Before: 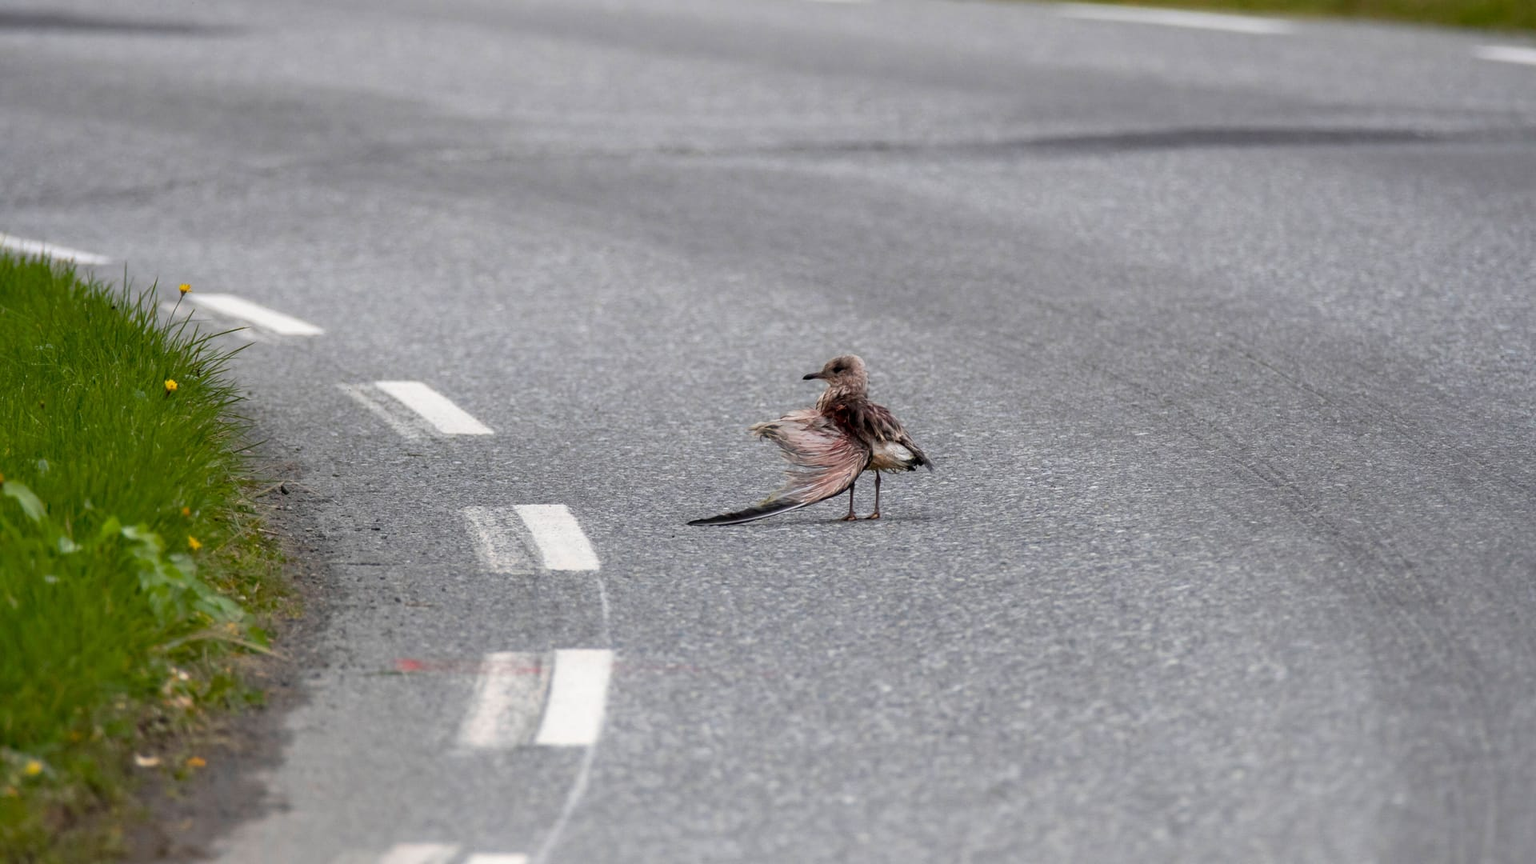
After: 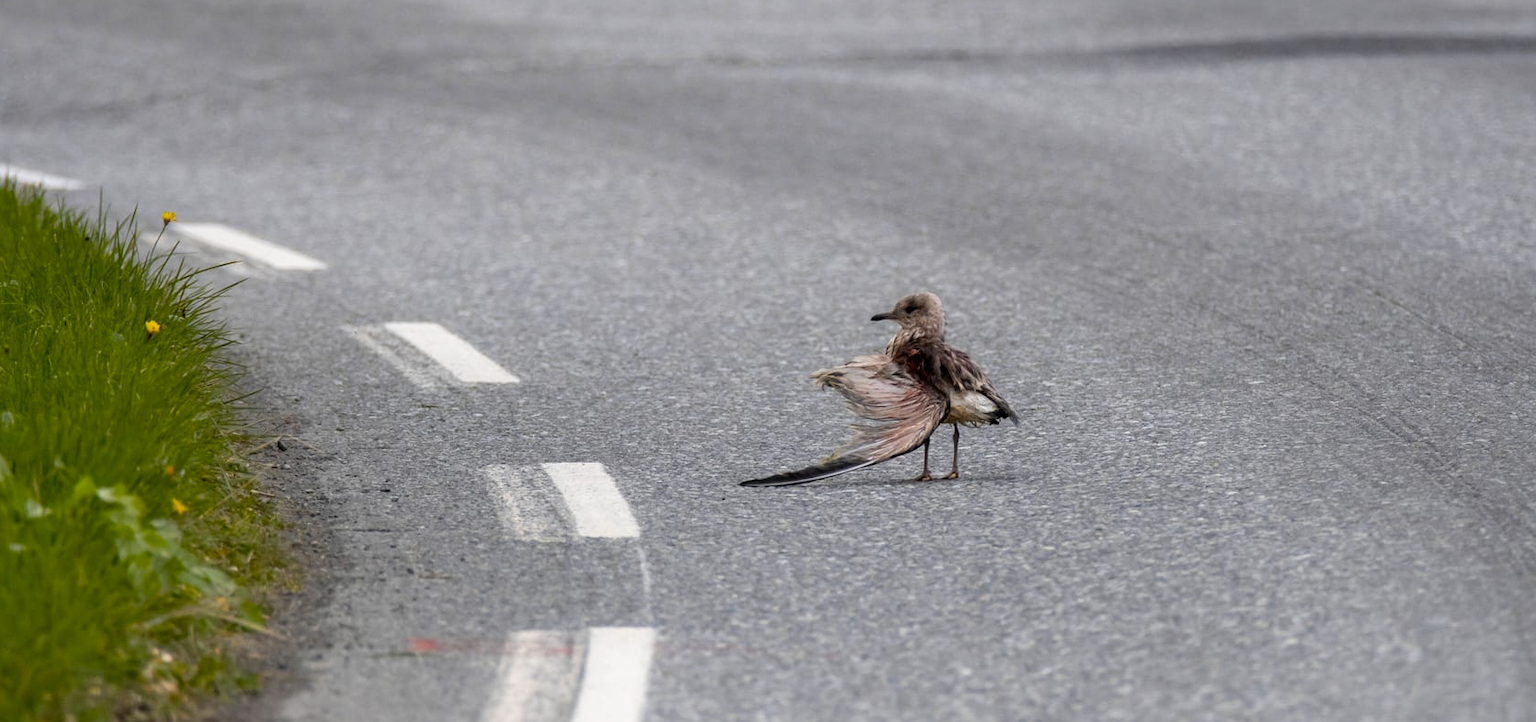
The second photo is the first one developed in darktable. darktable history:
color contrast: green-magenta contrast 0.8, blue-yellow contrast 1.1, unbound 0
crop and rotate: left 2.425%, top 11.305%, right 9.6%, bottom 15.08%
